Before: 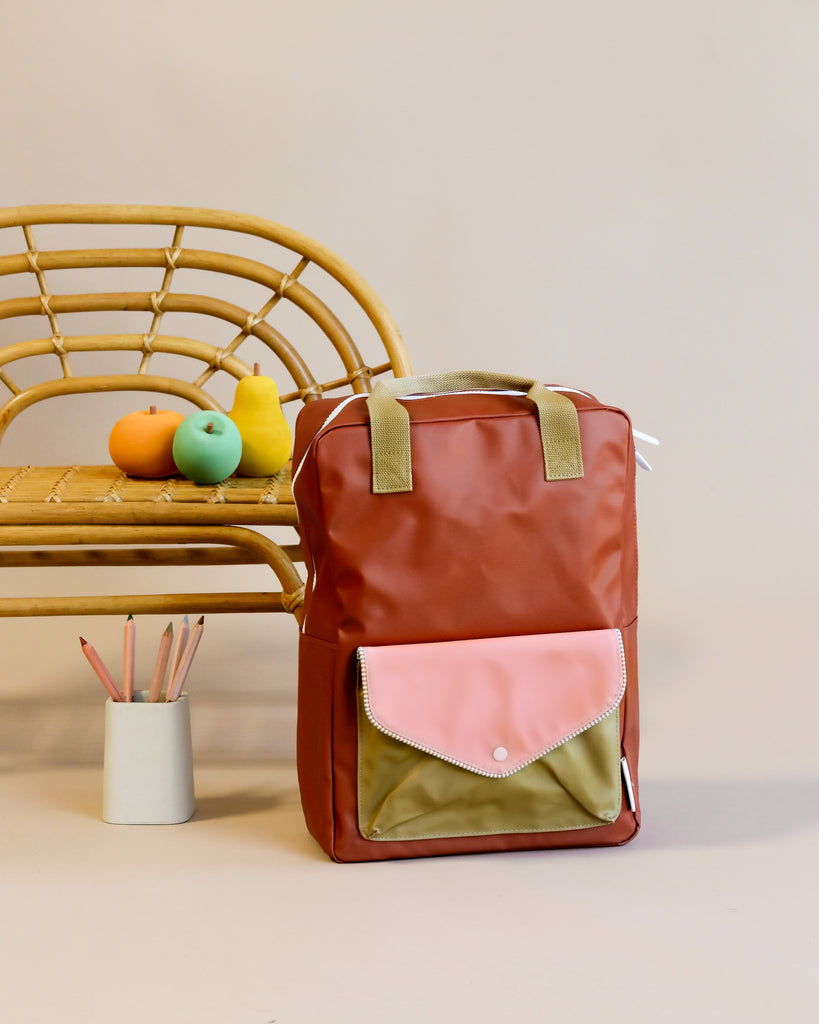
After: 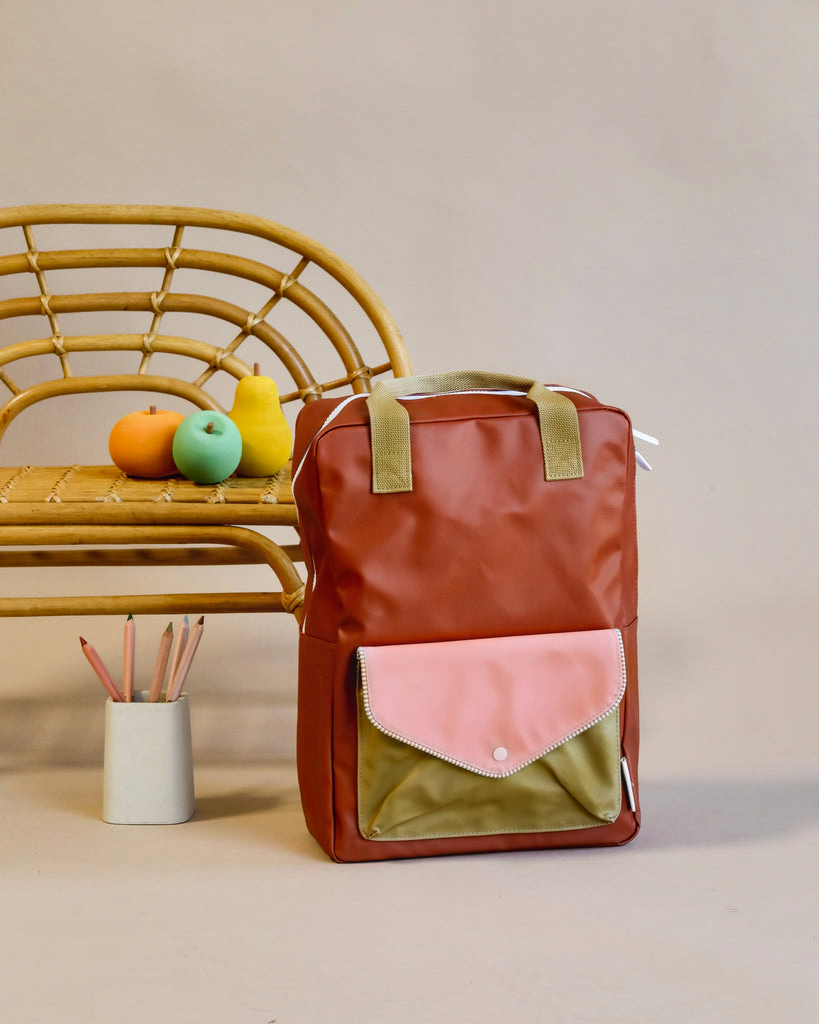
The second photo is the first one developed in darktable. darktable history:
local contrast: detail 110%
shadows and highlights: soften with gaussian
